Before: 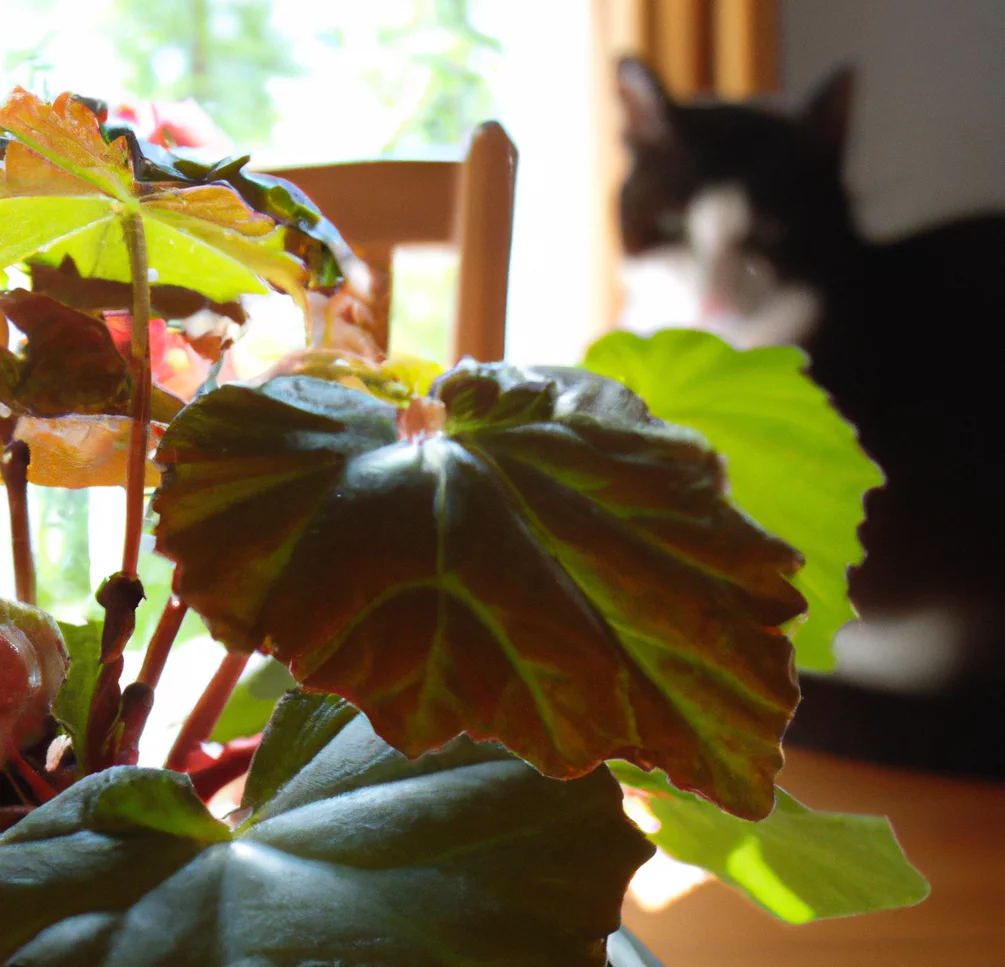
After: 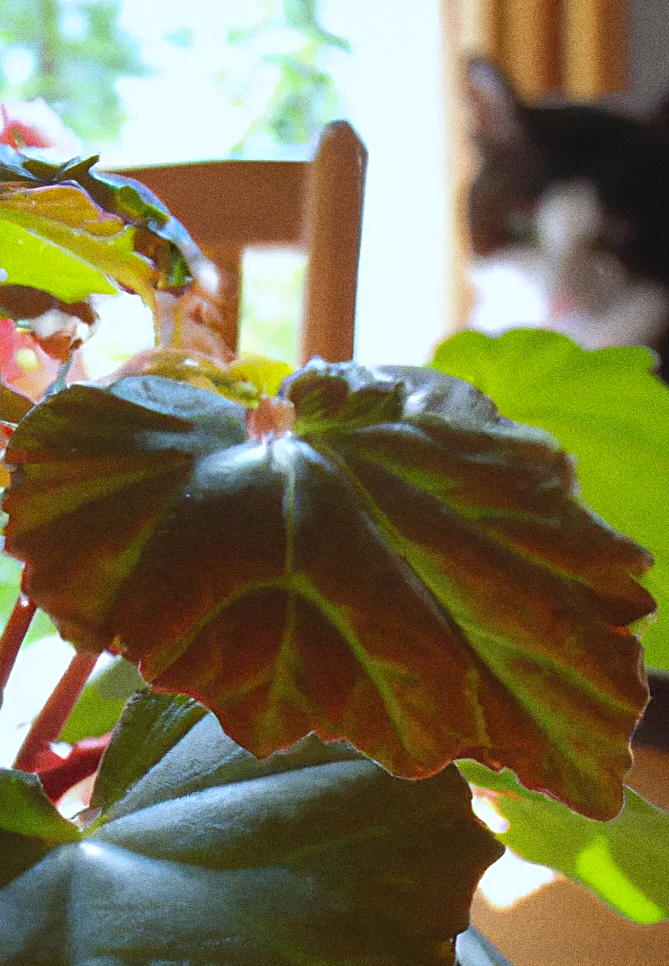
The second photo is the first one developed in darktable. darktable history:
tone equalizer: on, module defaults
grain: coarseness 0.09 ISO, strength 40%
sharpen: on, module defaults
crop and rotate: left 15.055%, right 18.278%
white balance: red 0.954, blue 1.079
shadows and highlights: on, module defaults
